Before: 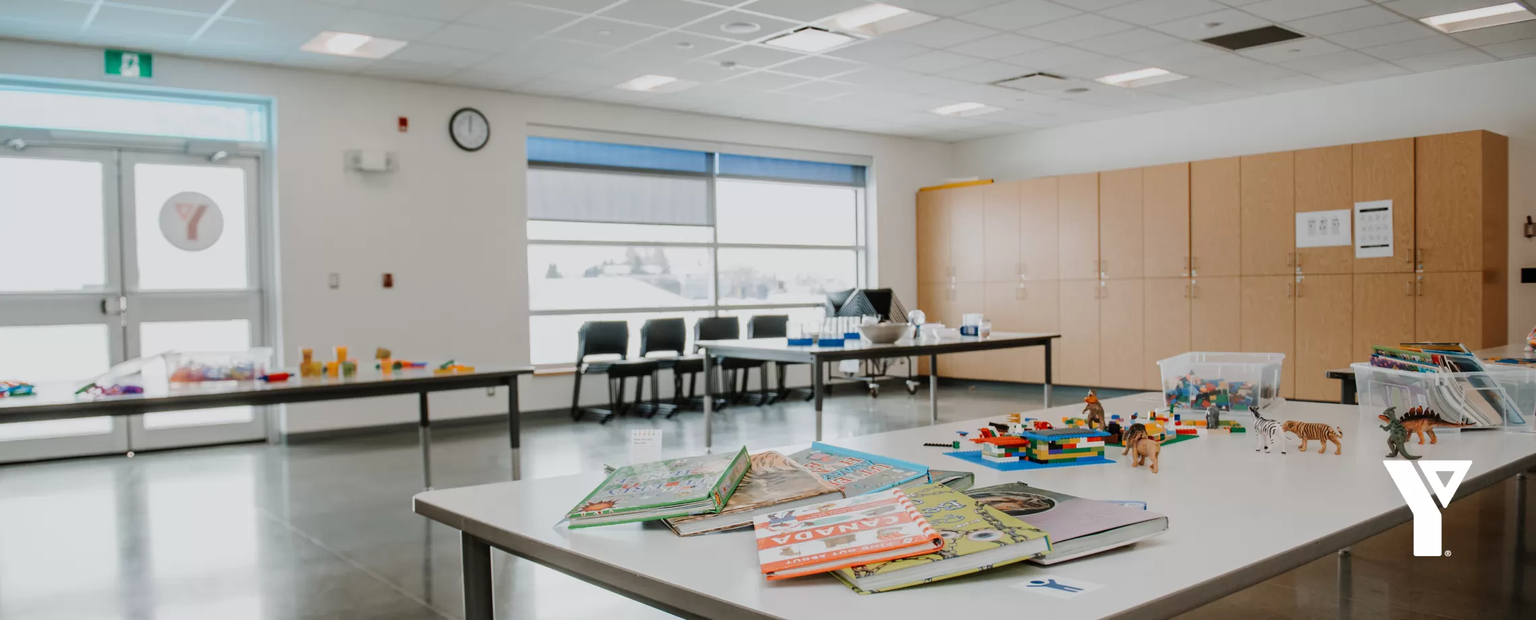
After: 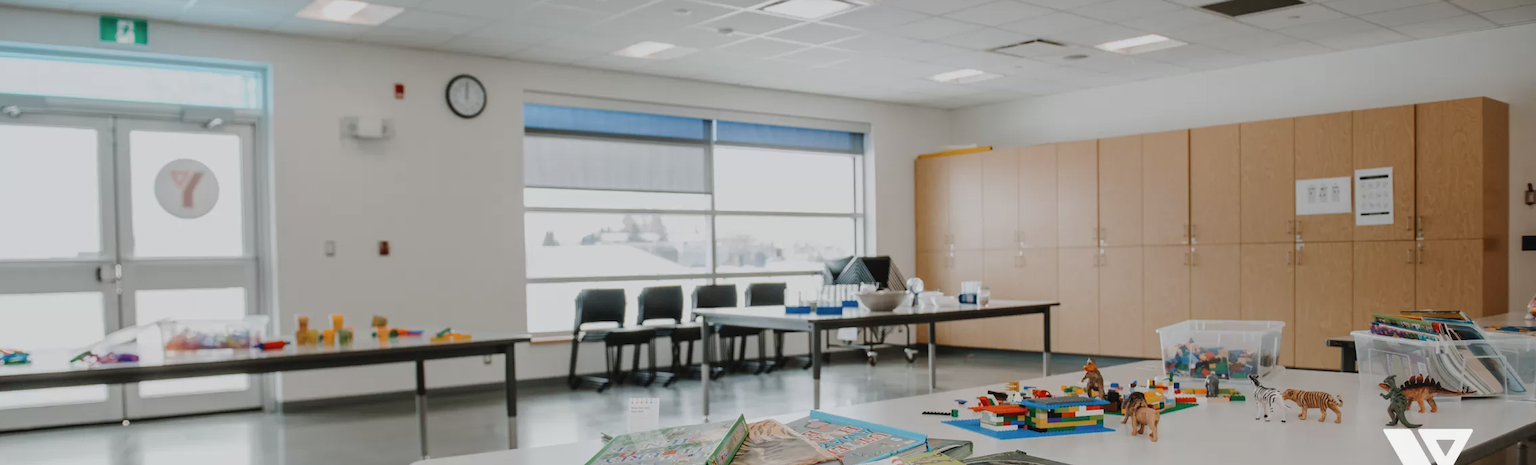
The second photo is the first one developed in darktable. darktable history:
contrast brightness saturation: contrast -0.08, brightness -0.04, saturation -0.11
crop: left 0.387%, top 5.469%, bottom 19.809%
